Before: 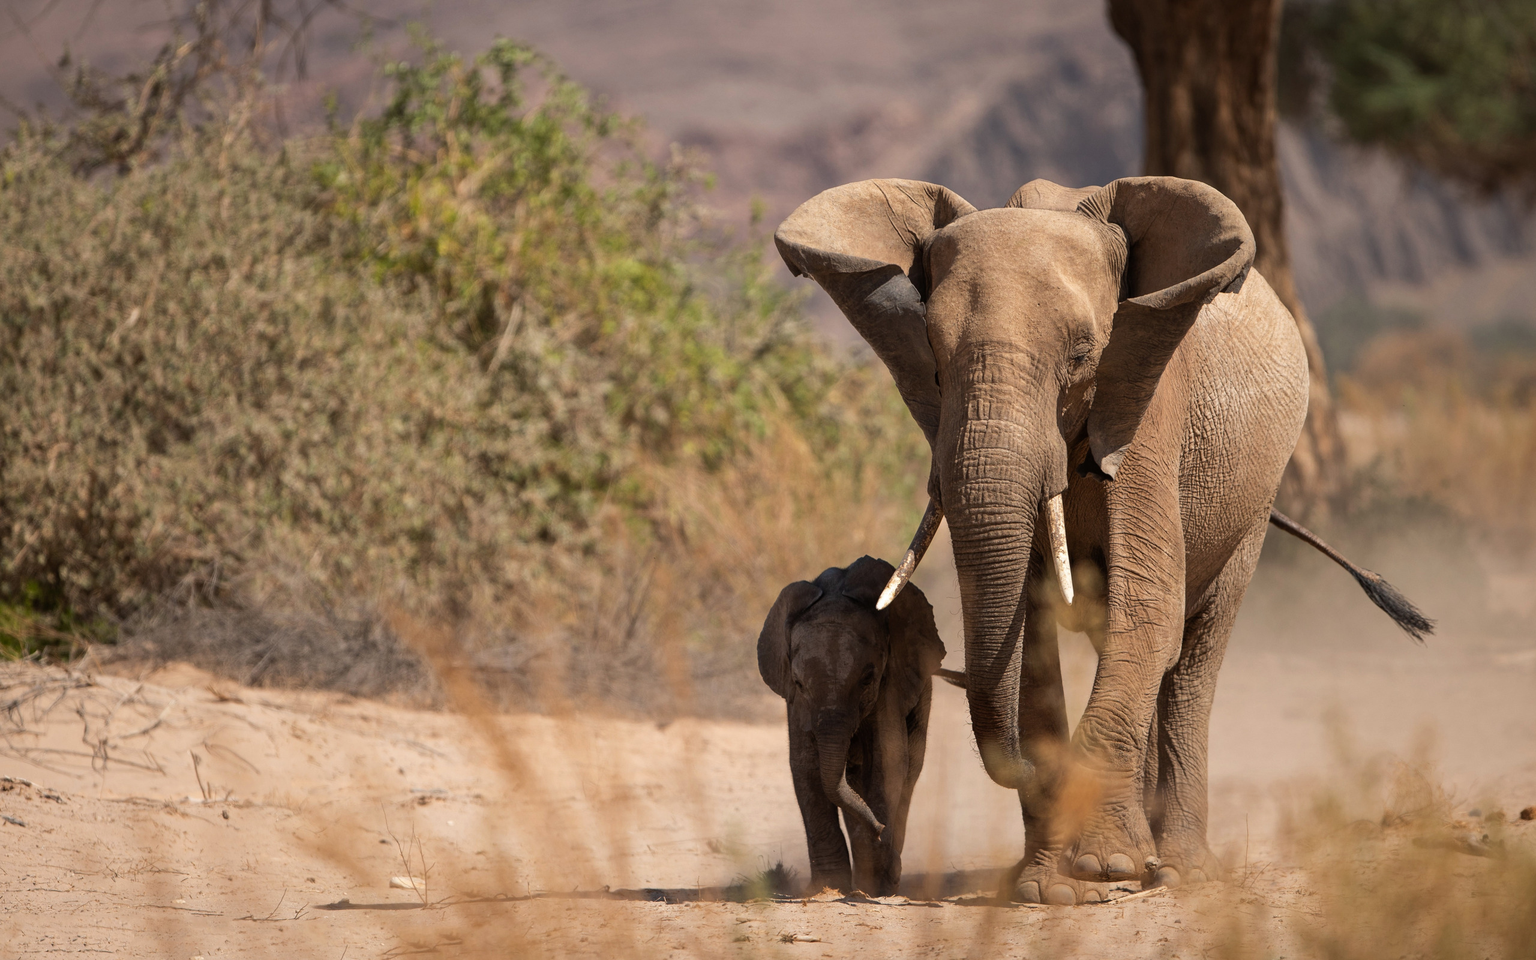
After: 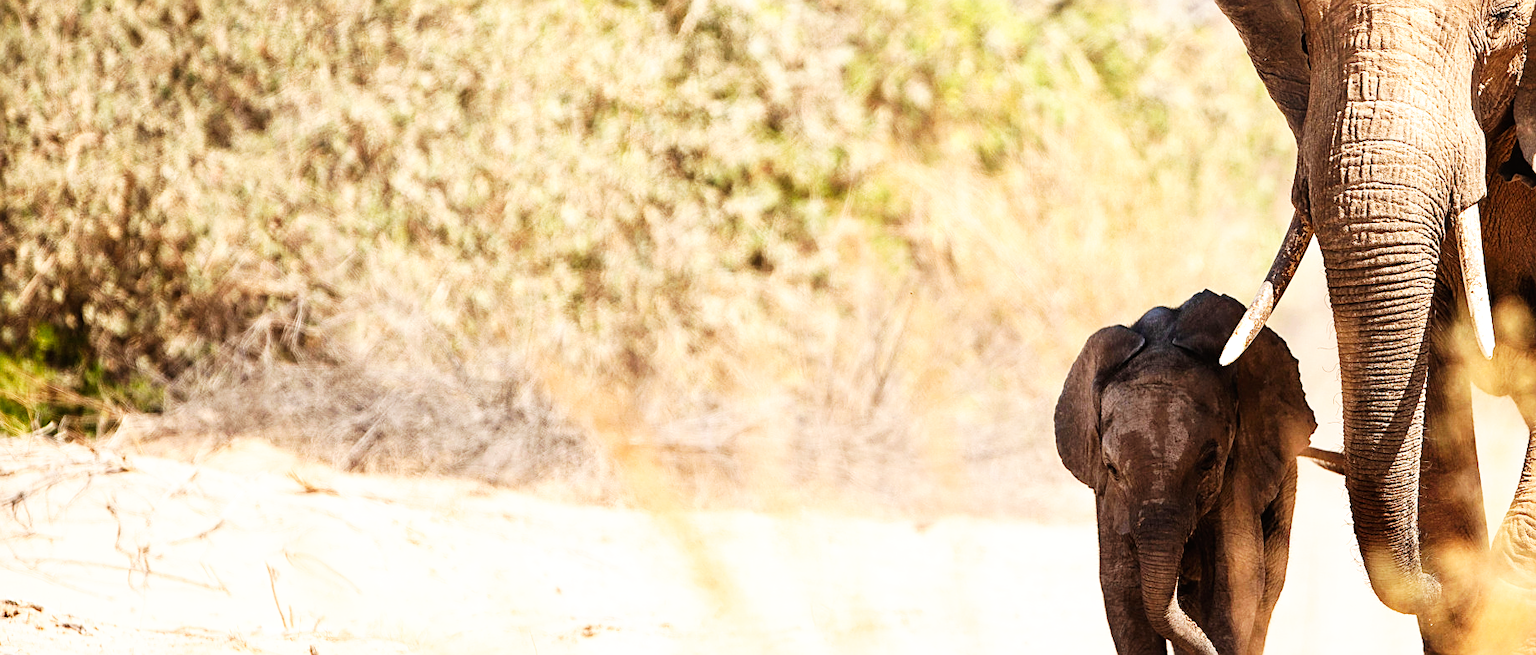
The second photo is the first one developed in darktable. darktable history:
crop: top 36.245%, right 28.157%, bottom 14.637%
base curve: curves: ch0 [(0, 0) (0.007, 0.004) (0.027, 0.03) (0.046, 0.07) (0.207, 0.54) (0.442, 0.872) (0.673, 0.972) (1, 1)], preserve colors none
sharpen: on, module defaults
exposure: black level correction 0, exposure 0.699 EV, compensate highlight preservation false
